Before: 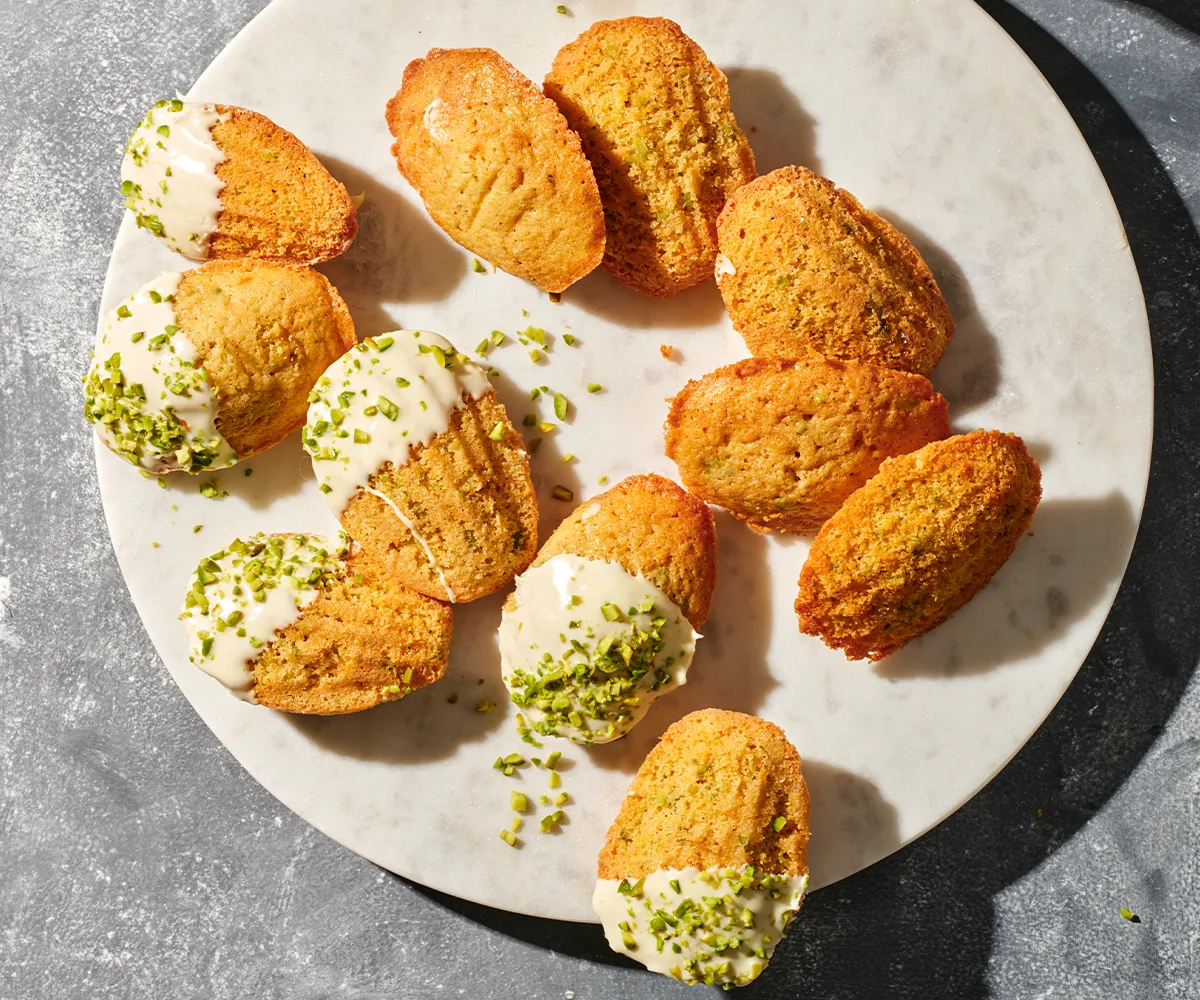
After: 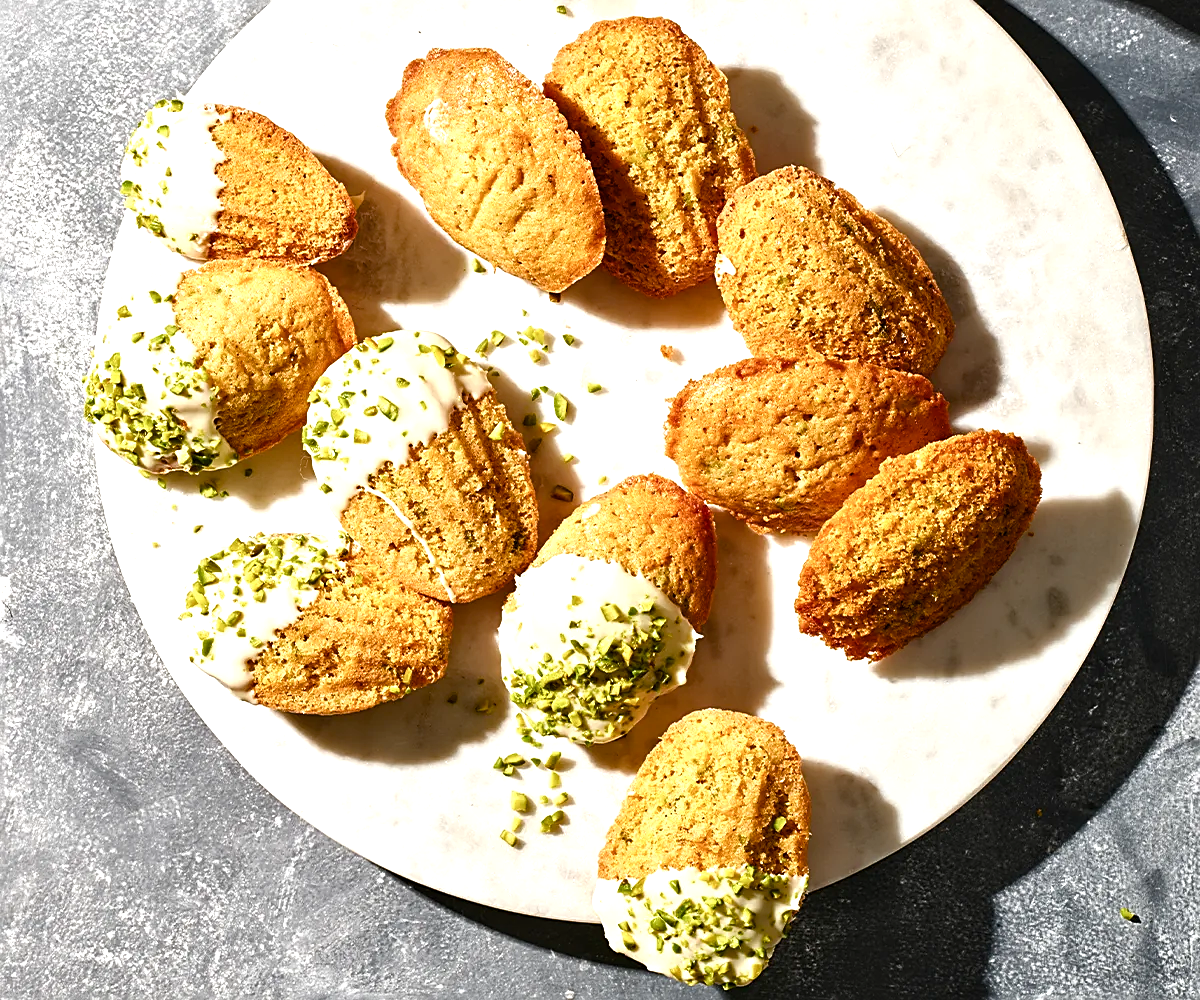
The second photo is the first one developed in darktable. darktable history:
sharpen: on, module defaults
color balance rgb: perceptual saturation grading › global saturation 20%, perceptual saturation grading › highlights -49.589%, perceptual saturation grading › shadows 24.548%, perceptual brilliance grading › global brilliance 20.573%, perceptual brilliance grading › shadows -39.719%, global vibrance 20%
